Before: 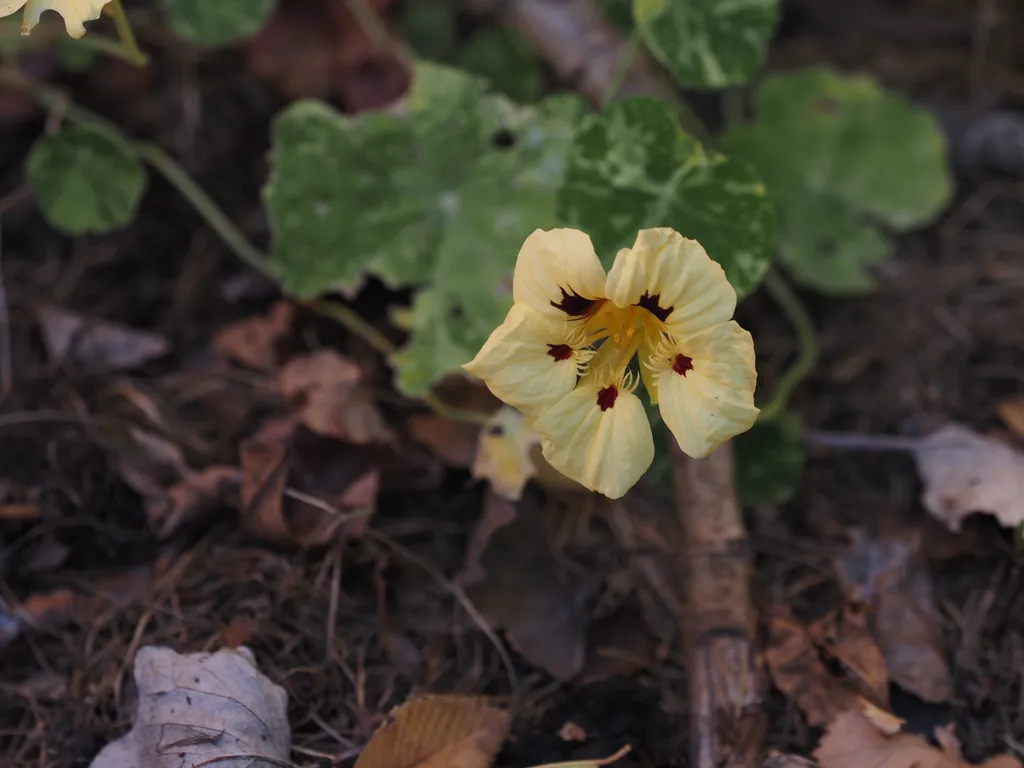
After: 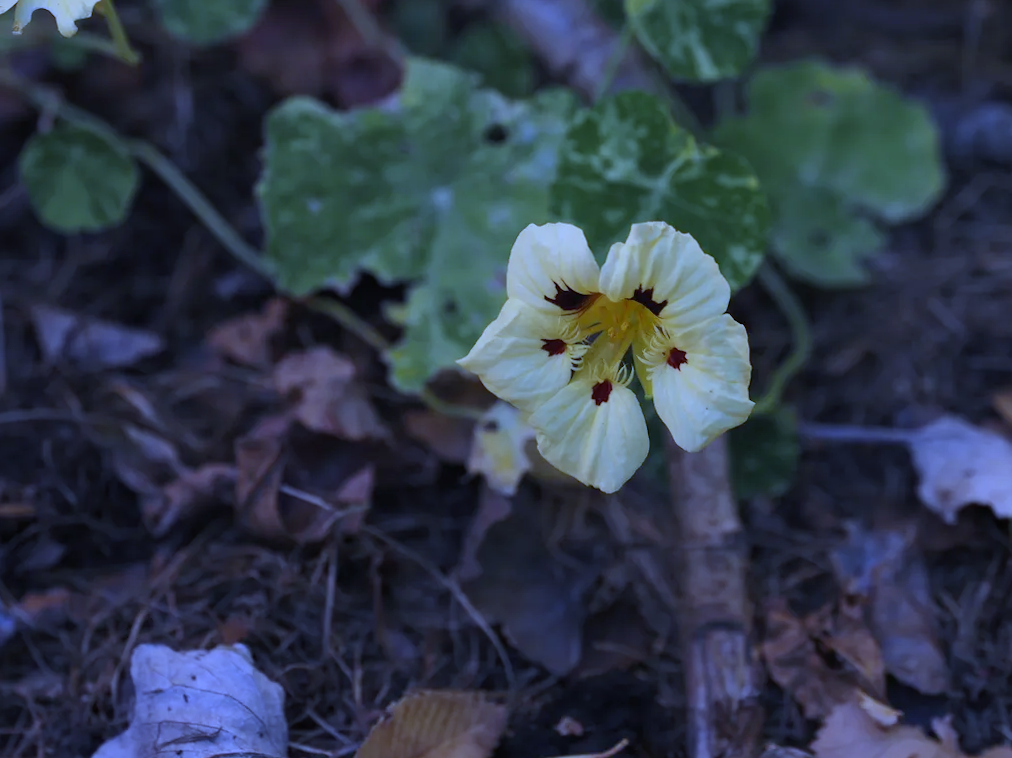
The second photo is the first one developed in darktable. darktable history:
rotate and perspective: rotation -0.45°, automatic cropping original format, crop left 0.008, crop right 0.992, crop top 0.012, crop bottom 0.988
white balance: red 0.766, blue 1.537
